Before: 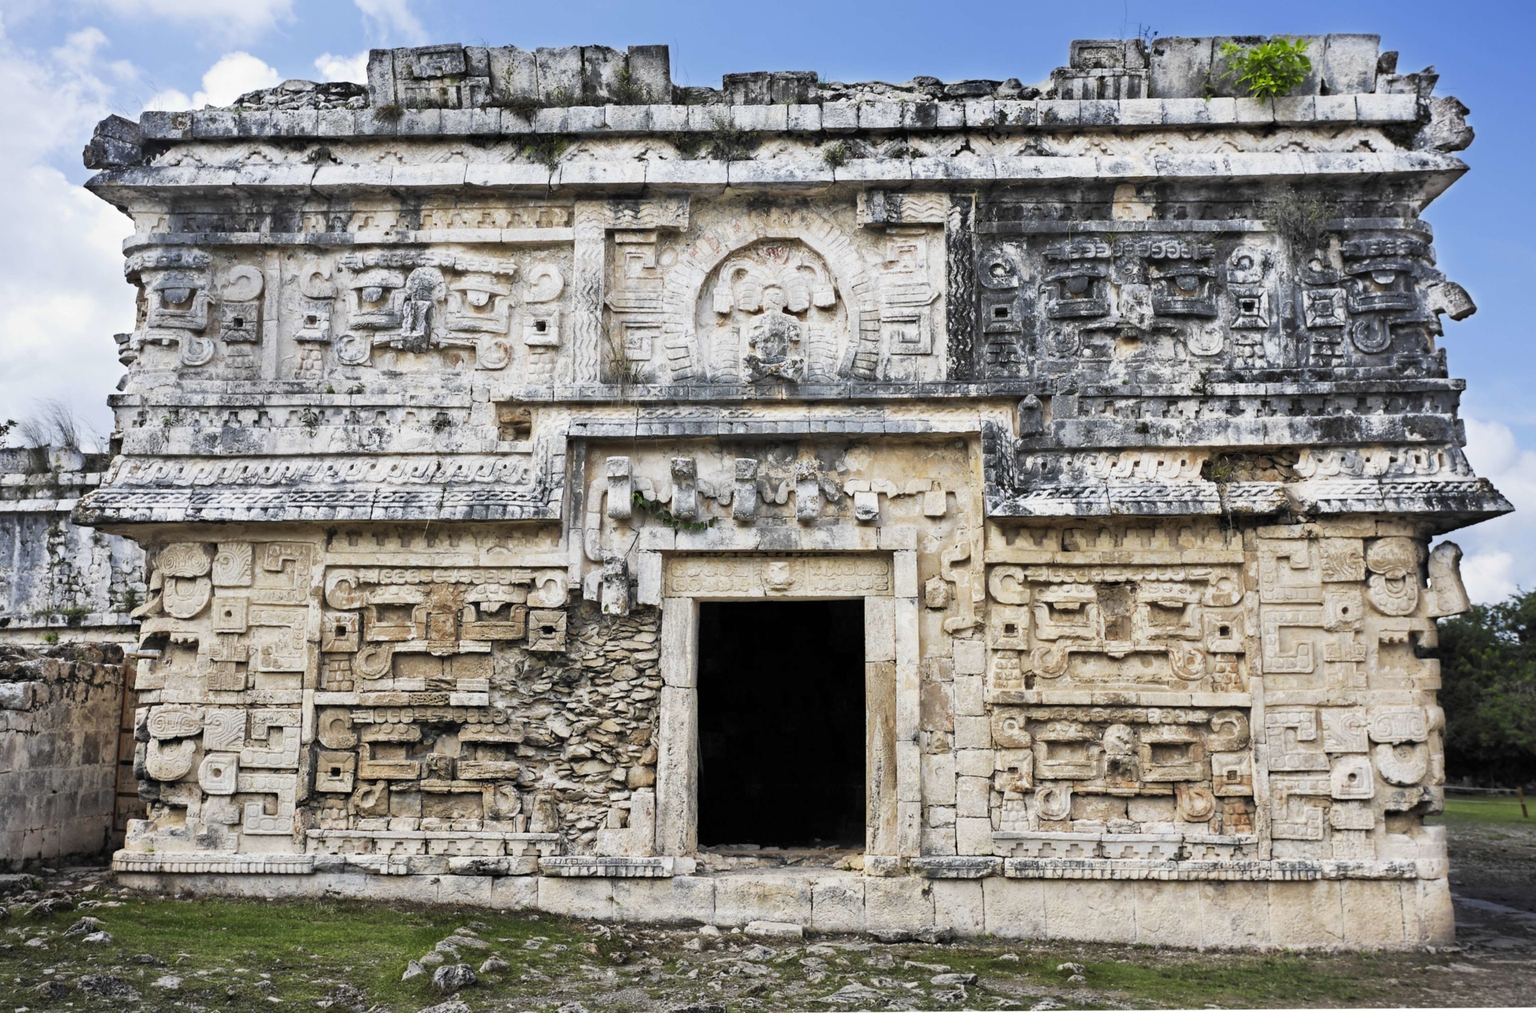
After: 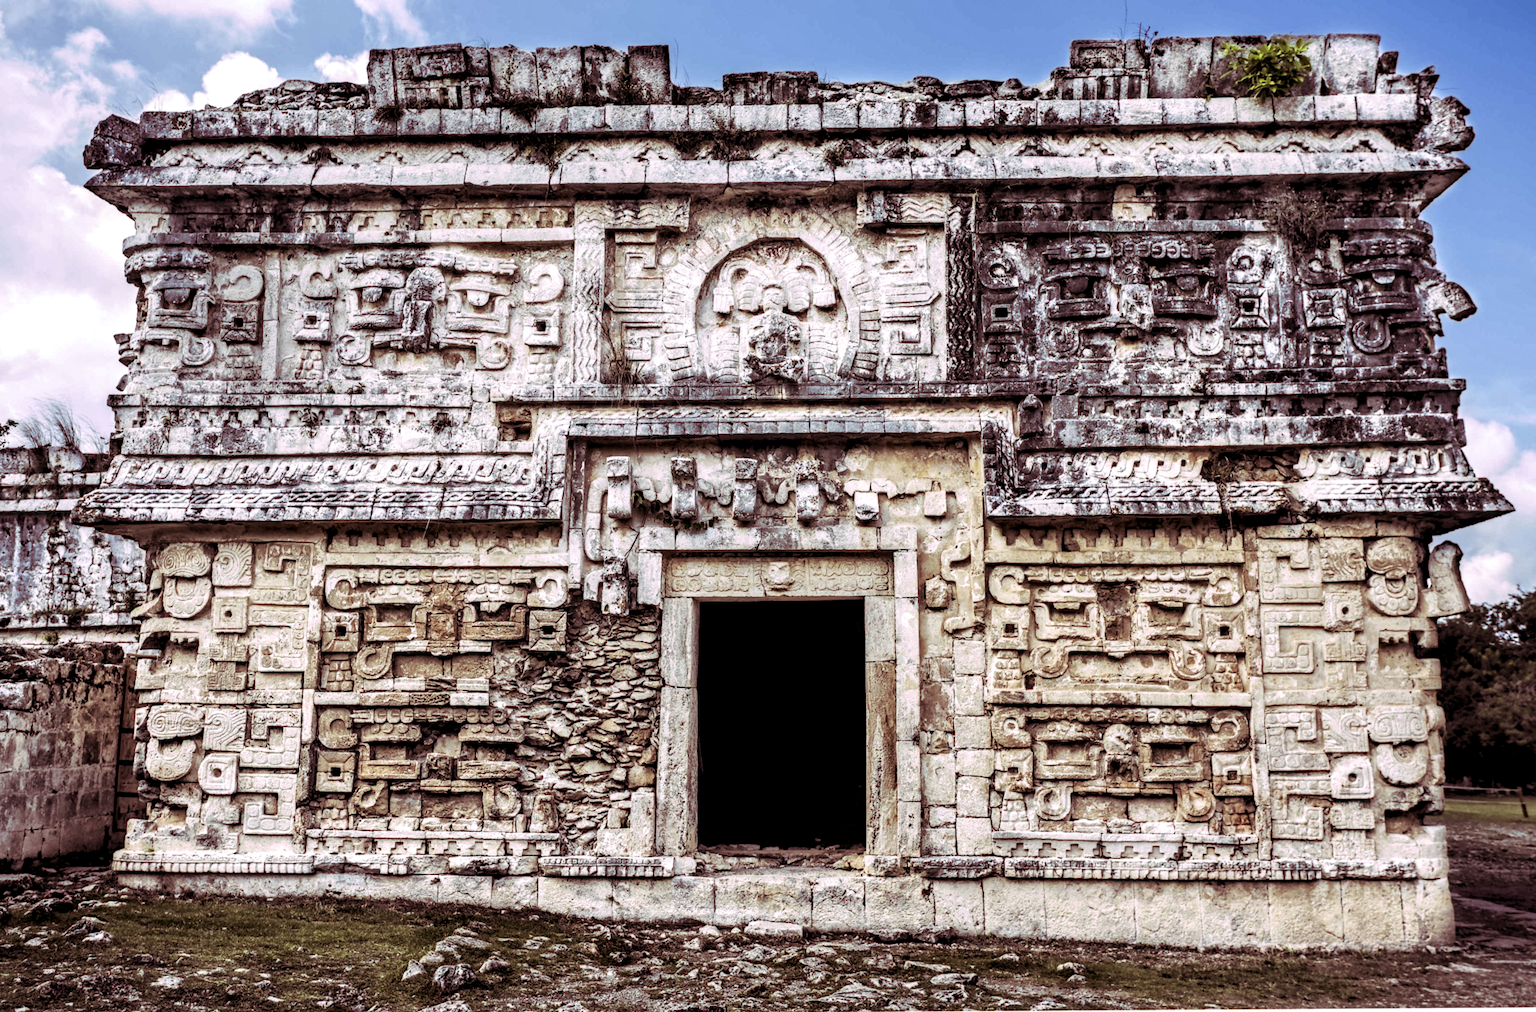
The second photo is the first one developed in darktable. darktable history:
split-toning: highlights › hue 298.8°, highlights › saturation 0.73, compress 41.76%
local contrast: highlights 19%, detail 186%
